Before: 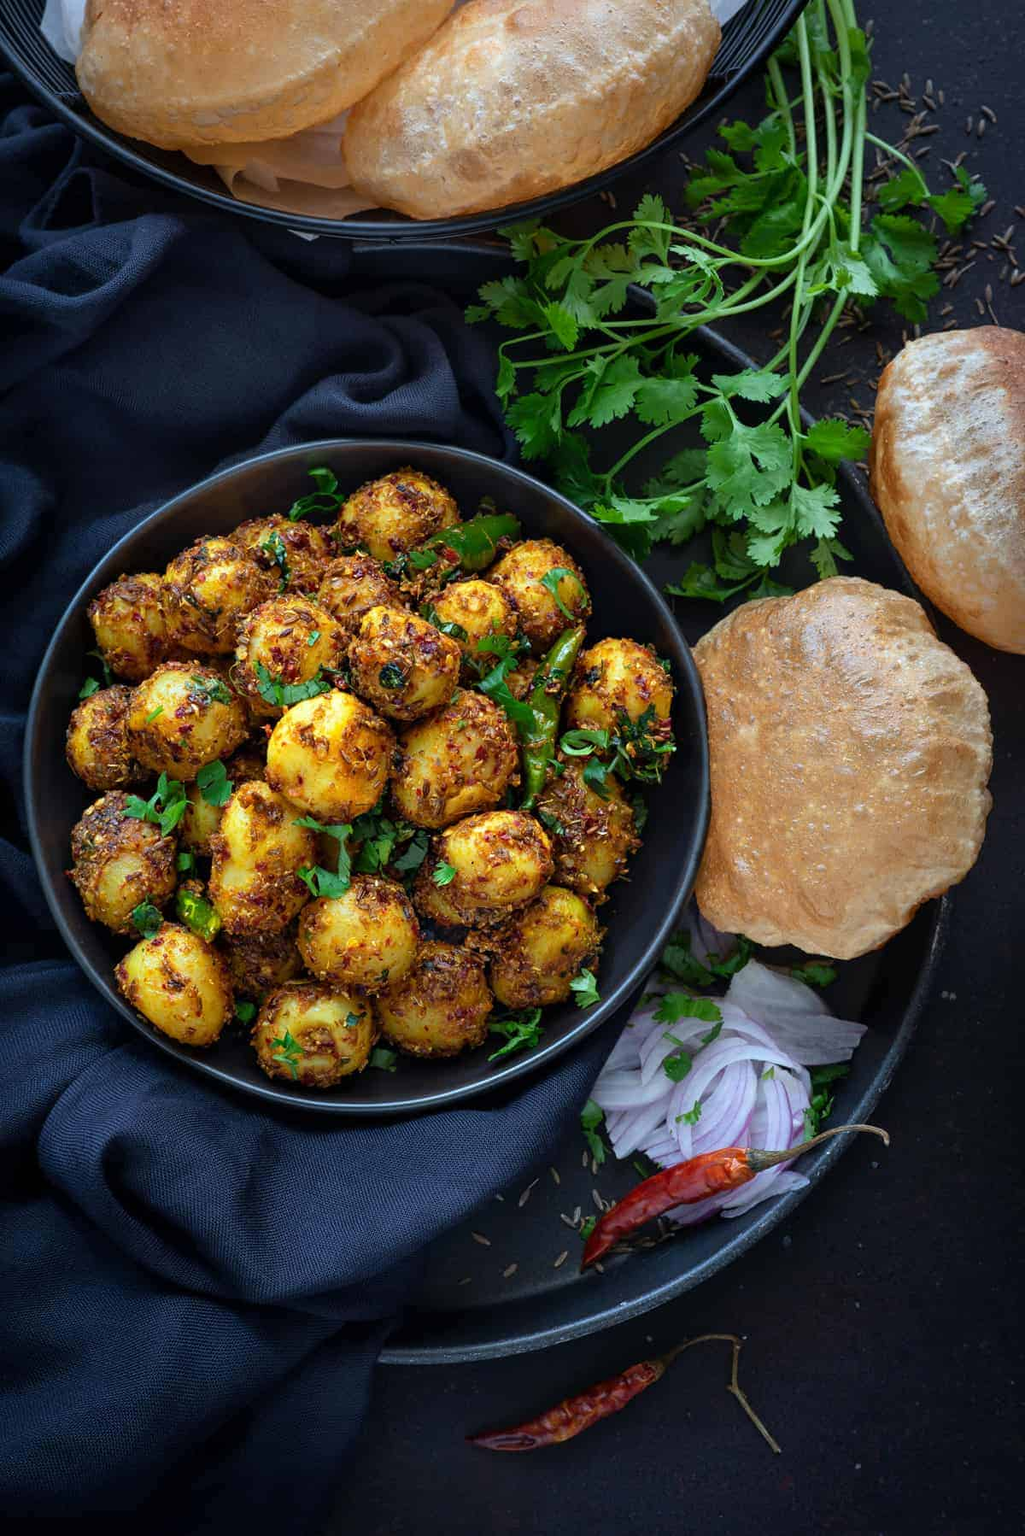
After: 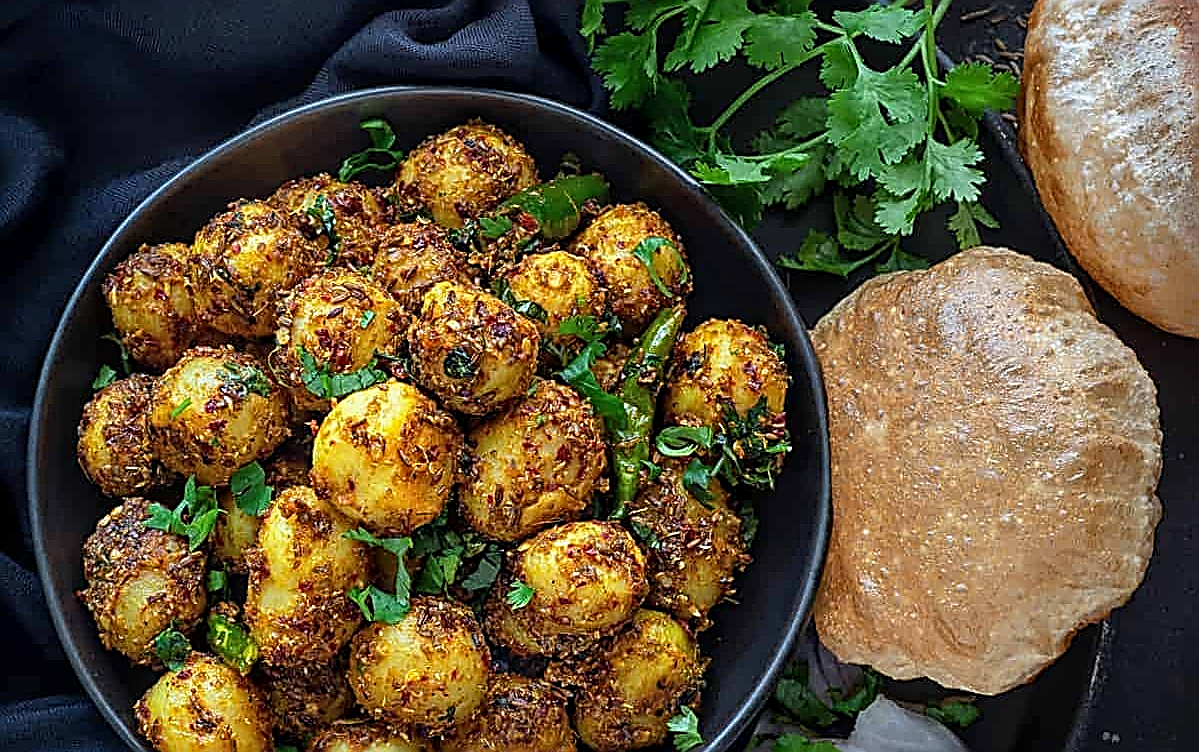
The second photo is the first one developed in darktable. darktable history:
sharpen: amount 1.861
crop and rotate: top 23.84%, bottom 34.294%
local contrast: on, module defaults
